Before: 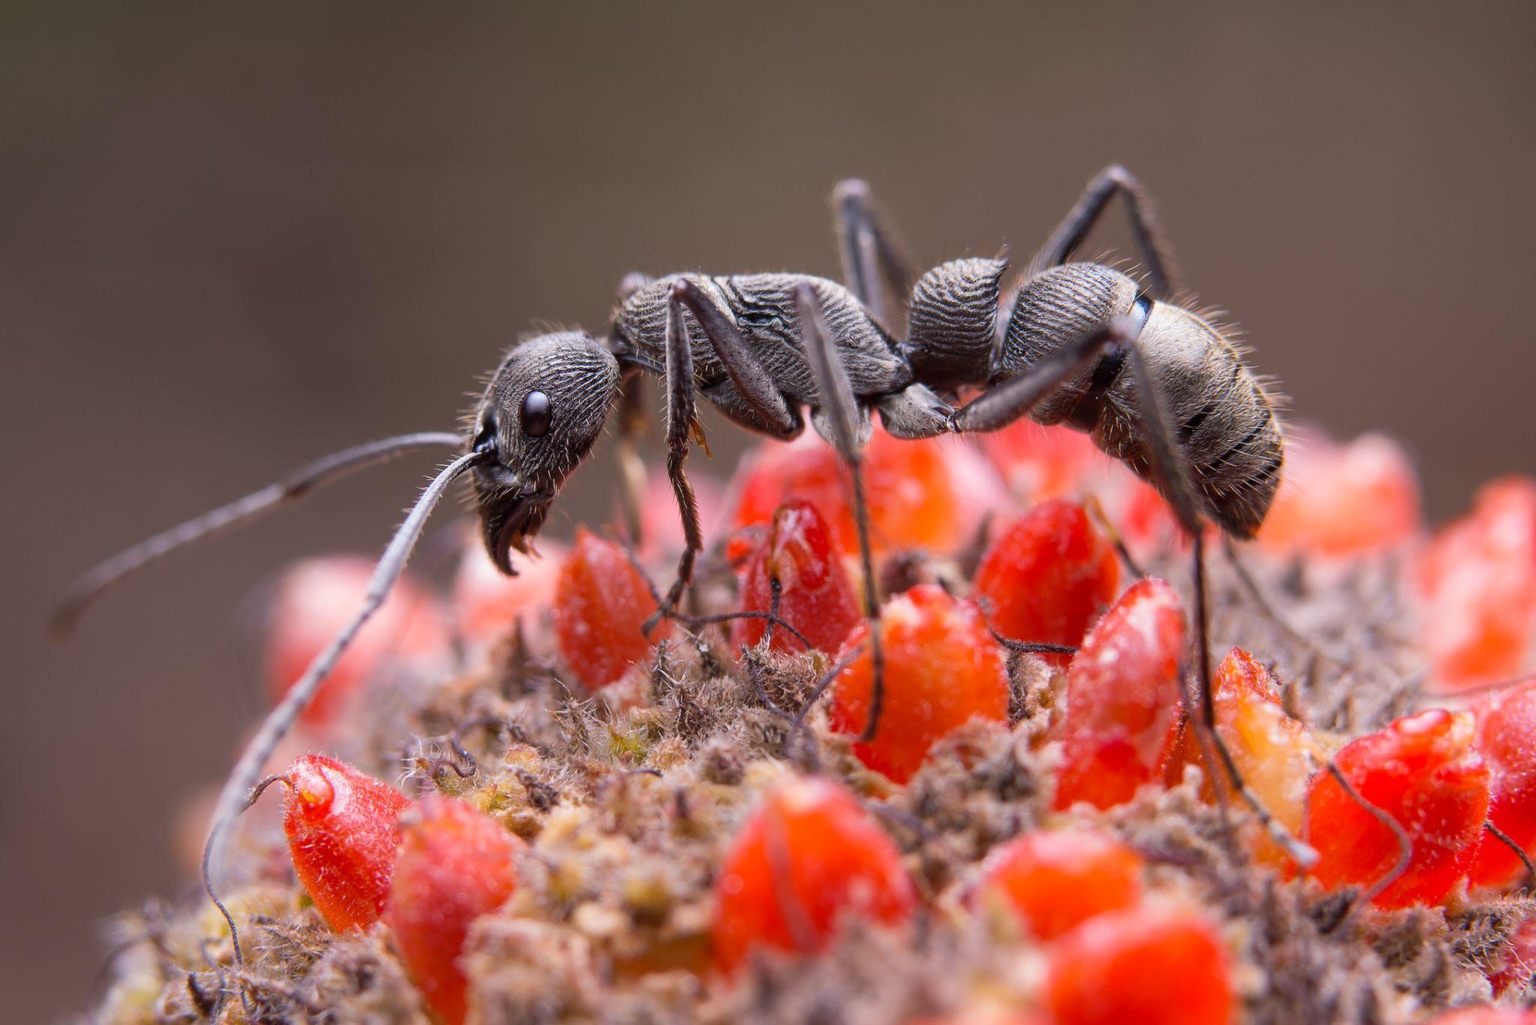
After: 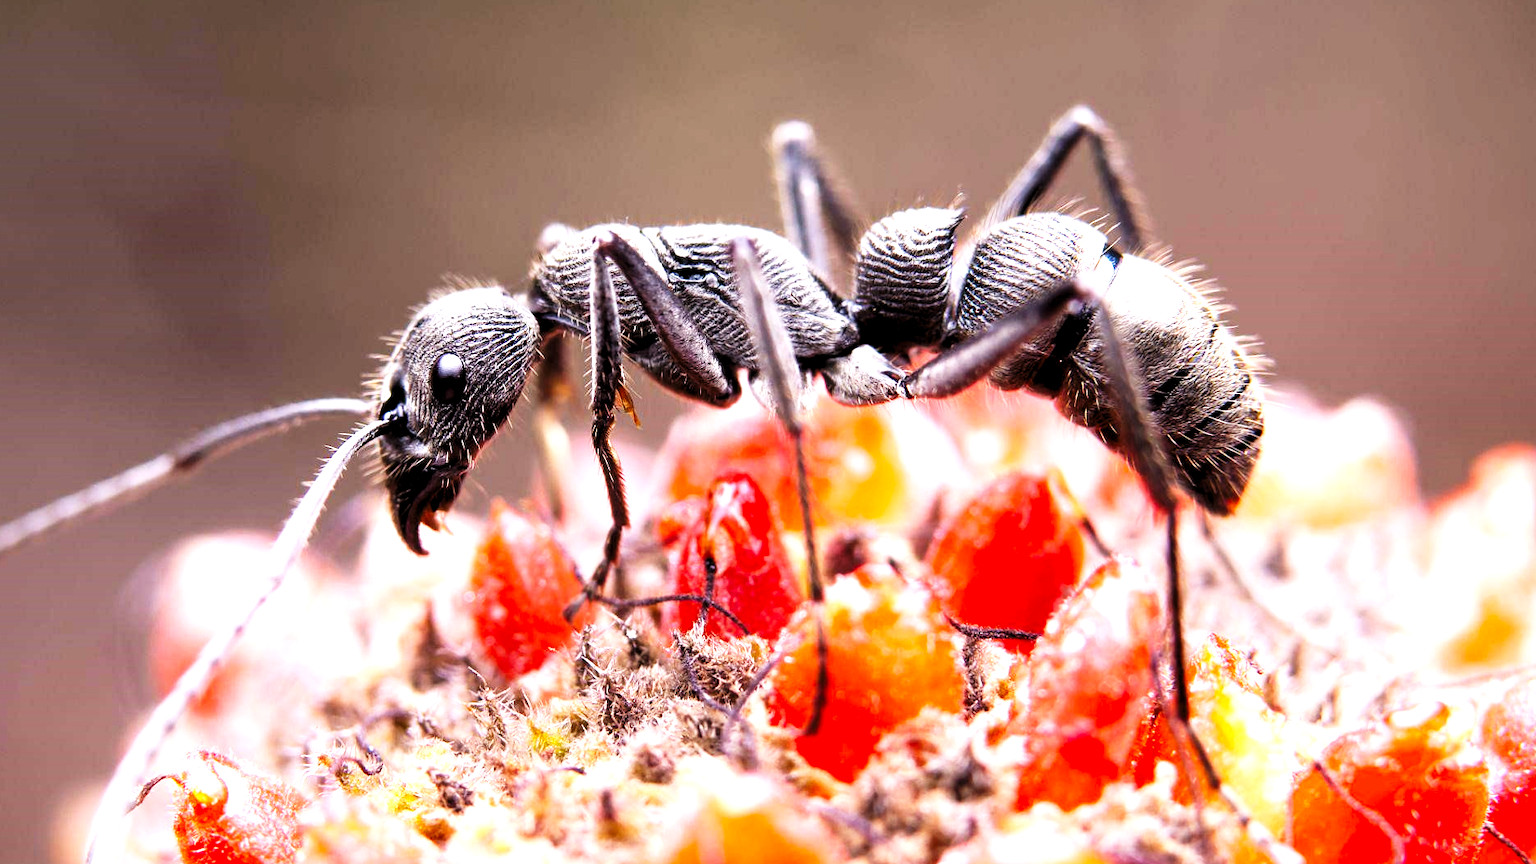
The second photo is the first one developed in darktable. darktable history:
levels: levels [0.052, 0.496, 0.908]
crop: left 8.155%, top 6.611%, bottom 15.385%
base curve: curves: ch0 [(0, 0) (0.007, 0.004) (0.027, 0.03) (0.046, 0.07) (0.207, 0.54) (0.442, 0.872) (0.673, 0.972) (1, 1)], preserve colors none
